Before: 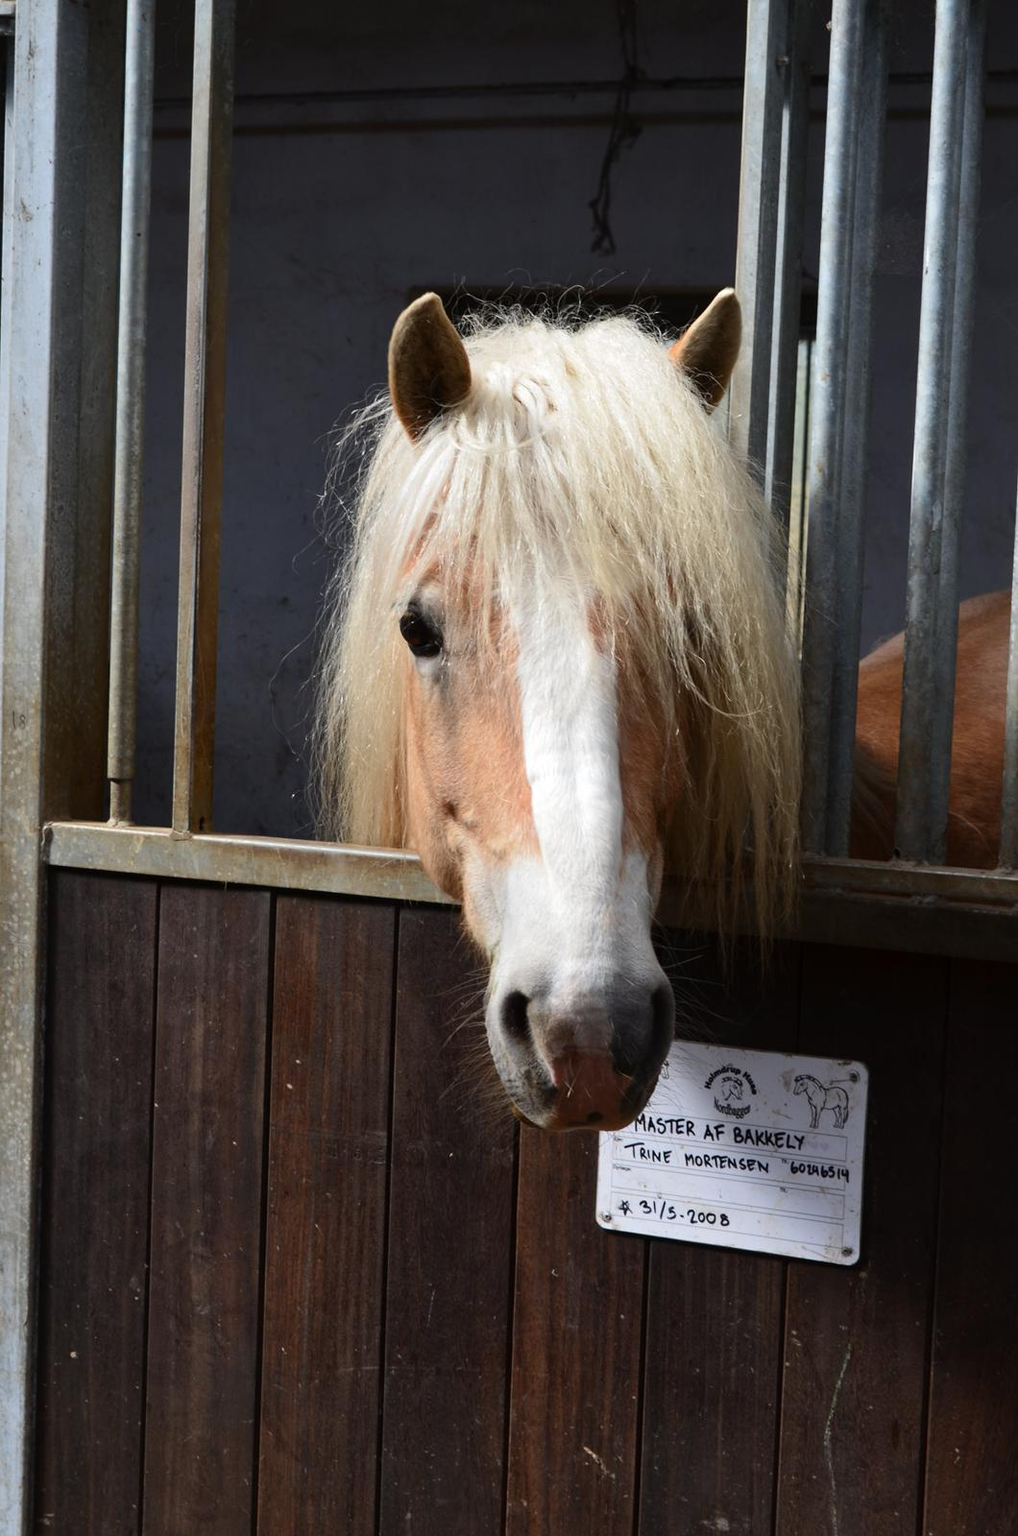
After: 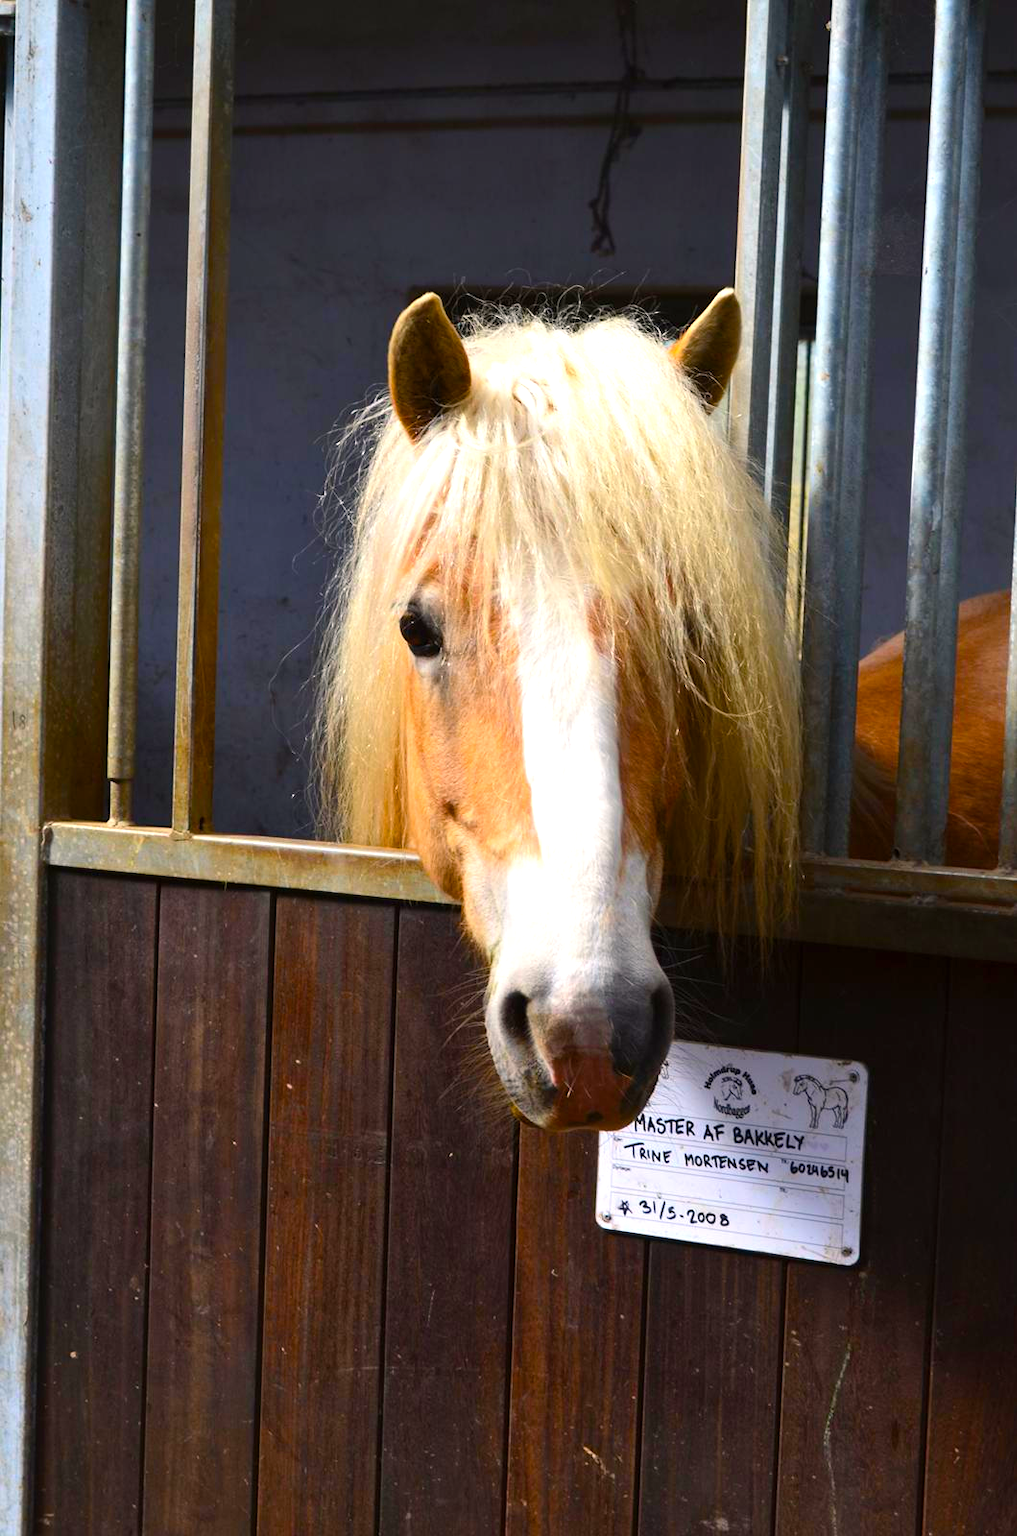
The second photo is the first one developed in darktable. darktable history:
exposure: black level correction 0, exposure 0.499 EV, compensate highlight preservation false
color balance rgb: highlights gain › chroma 1.013%, highlights gain › hue 54.01°, perceptual saturation grading › global saturation 31.203%, global vibrance 45.521%
